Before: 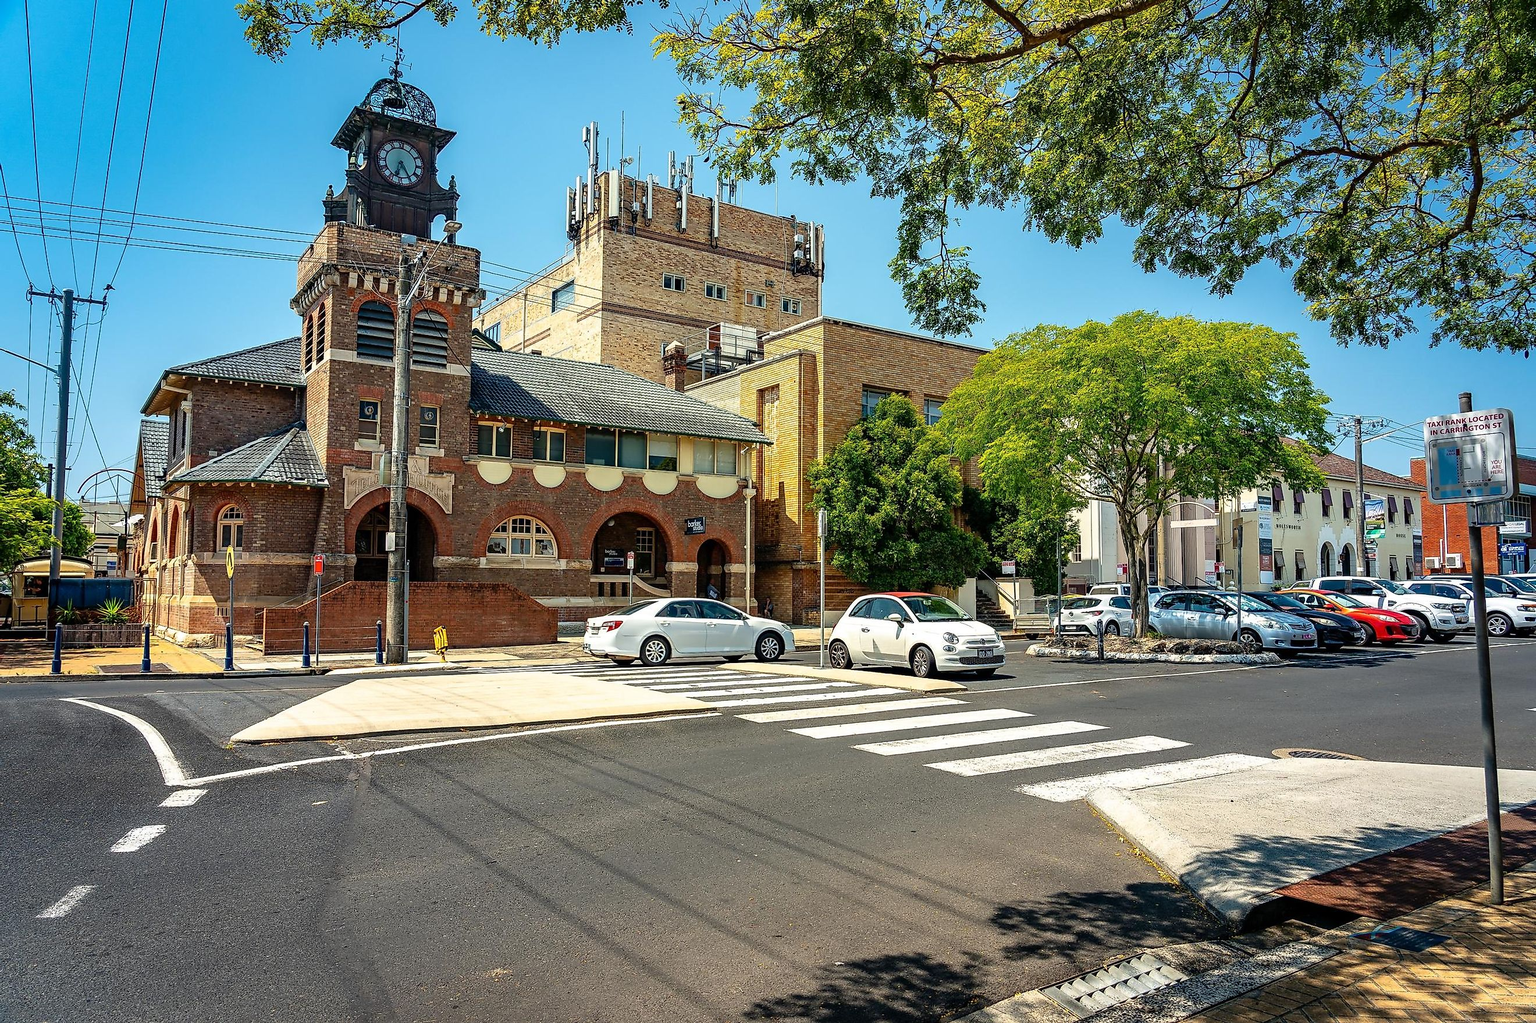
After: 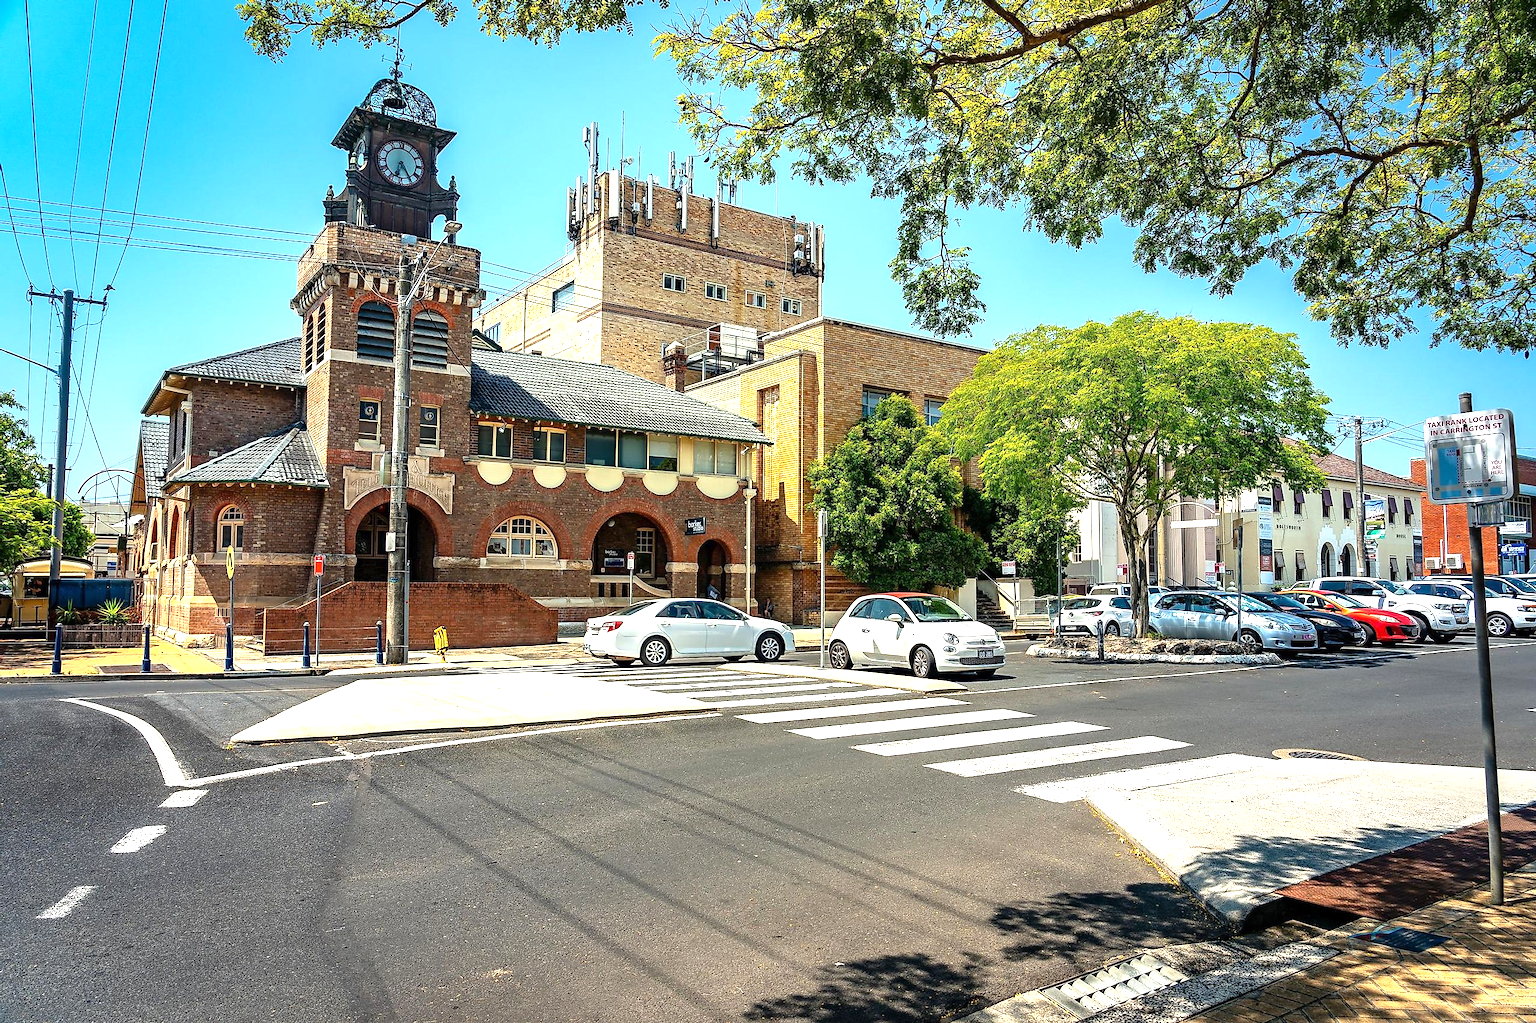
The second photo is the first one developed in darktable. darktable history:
tone equalizer: -8 EV -0.788 EV, -7 EV -0.69 EV, -6 EV -0.579 EV, -5 EV -0.374 EV, -3 EV 0.386 EV, -2 EV 0.6 EV, -1 EV 0.682 EV, +0 EV 0.725 EV, smoothing diameter 24.91%, edges refinement/feathering 6.6, preserve details guided filter
